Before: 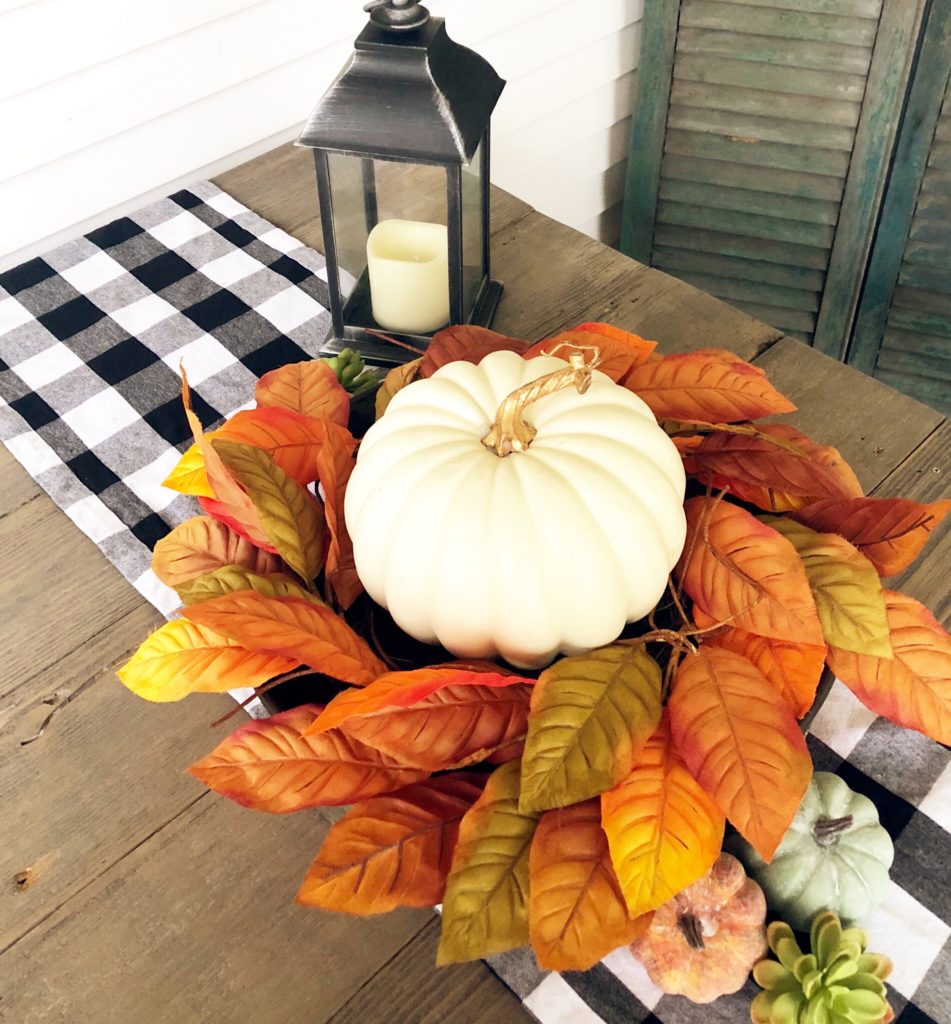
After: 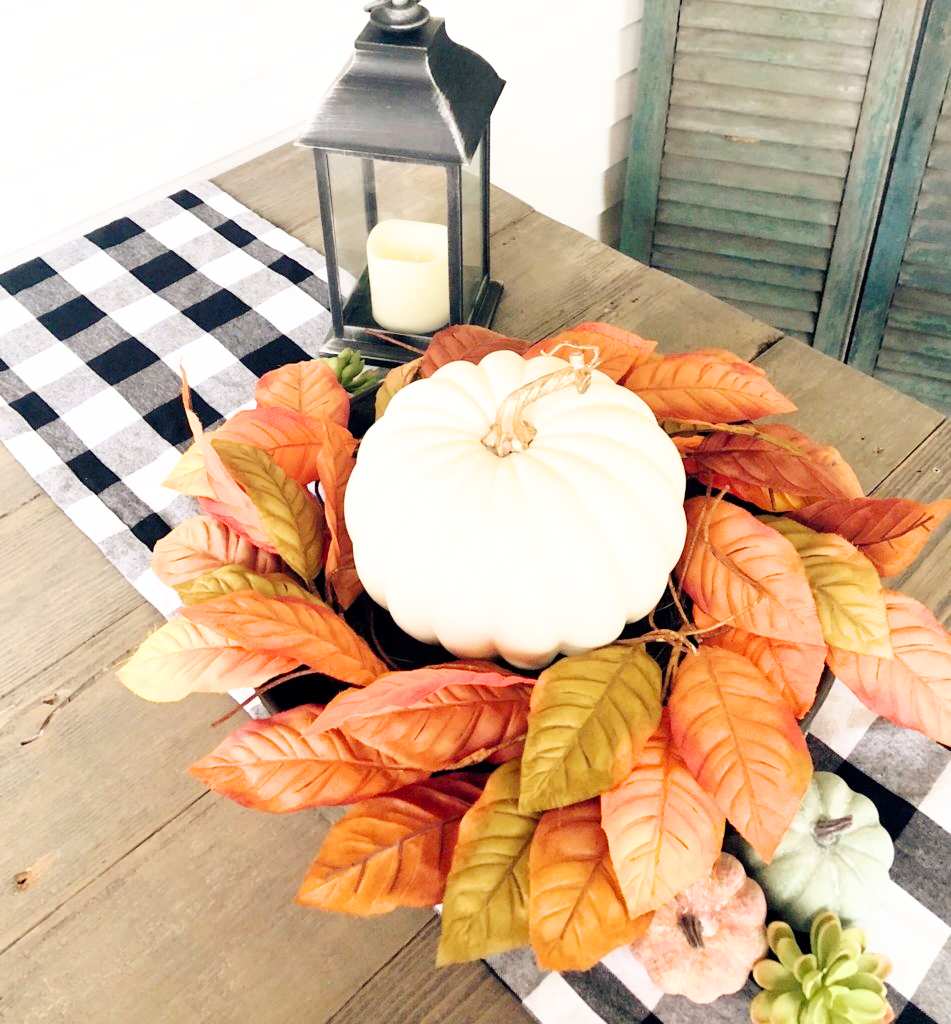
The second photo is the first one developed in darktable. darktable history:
exposure: exposure 0.556 EV, compensate highlight preservation false
filmic rgb: black relative exposure -9.5 EV, white relative exposure 3.02 EV, hardness 6.12
tone curve: curves: ch0 [(0, 0) (0.003, 0.004) (0.011, 0.015) (0.025, 0.033) (0.044, 0.058) (0.069, 0.091) (0.1, 0.131) (0.136, 0.179) (0.177, 0.233) (0.224, 0.295) (0.277, 0.364) (0.335, 0.434) (0.399, 0.51) (0.468, 0.583) (0.543, 0.654) (0.623, 0.724) (0.709, 0.789) (0.801, 0.852) (0.898, 0.924) (1, 1)], preserve colors none
